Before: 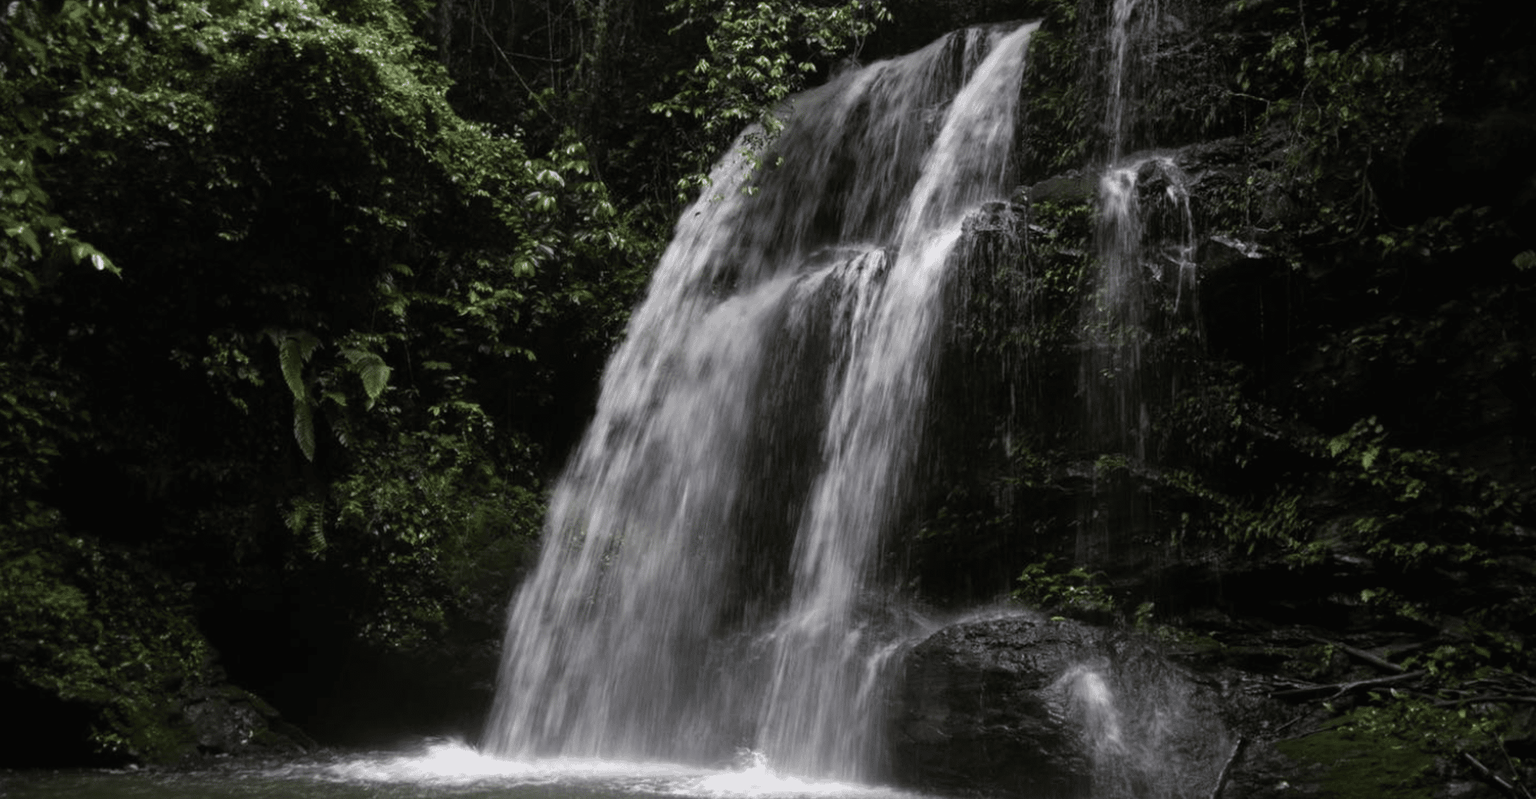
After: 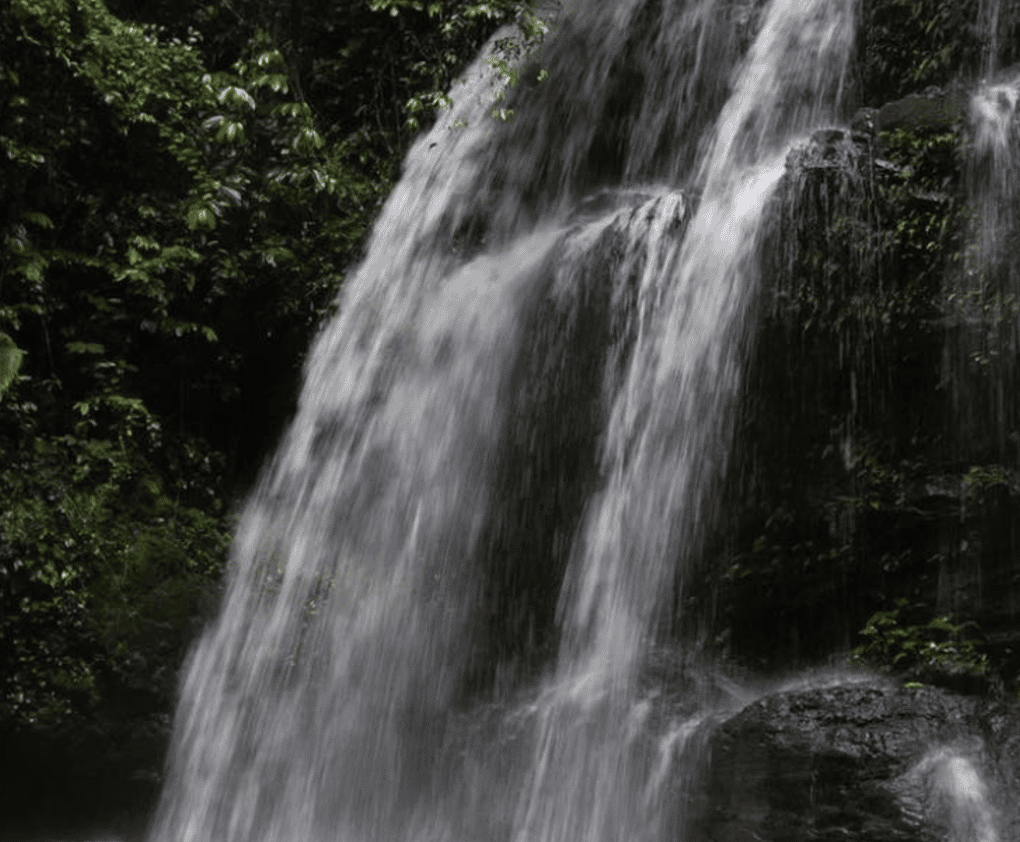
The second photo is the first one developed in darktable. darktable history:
crop and rotate: angle 0.021°, left 24.299%, top 13.146%, right 25.869%, bottom 7.78%
color zones: curves: ch0 [(0.27, 0.396) (0.563, 0.504) (0.75, 0.5) (0.787, 0.307)], mix 26.88%
